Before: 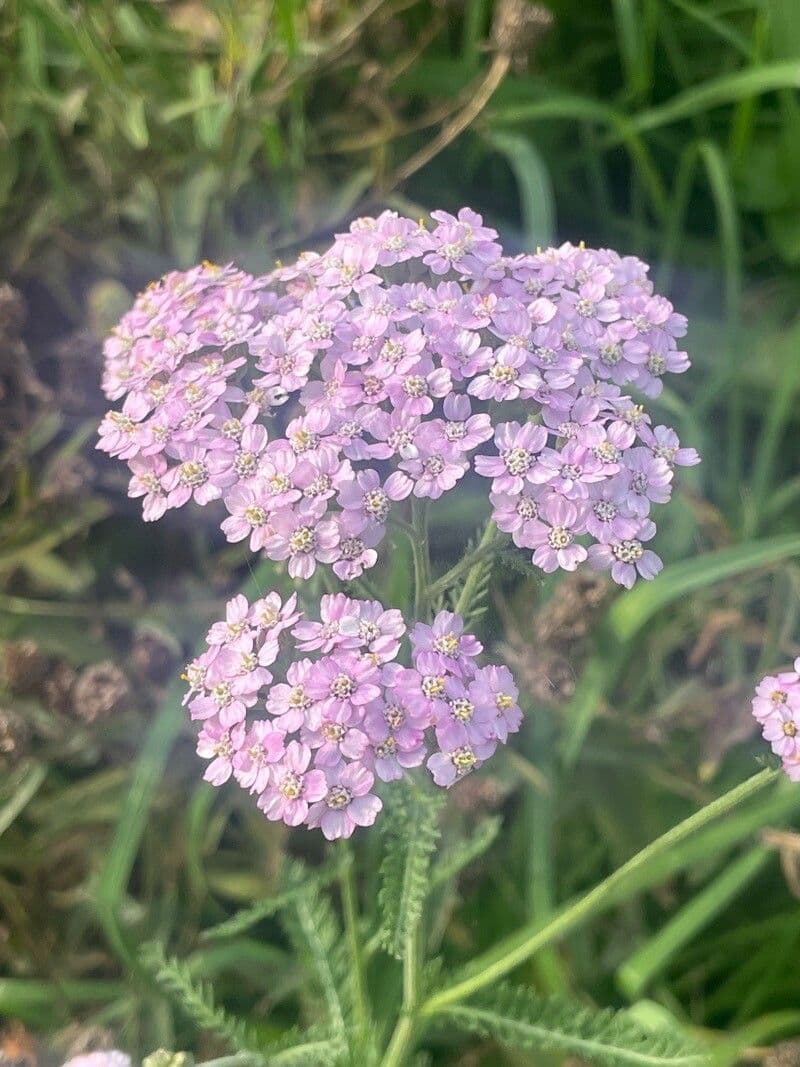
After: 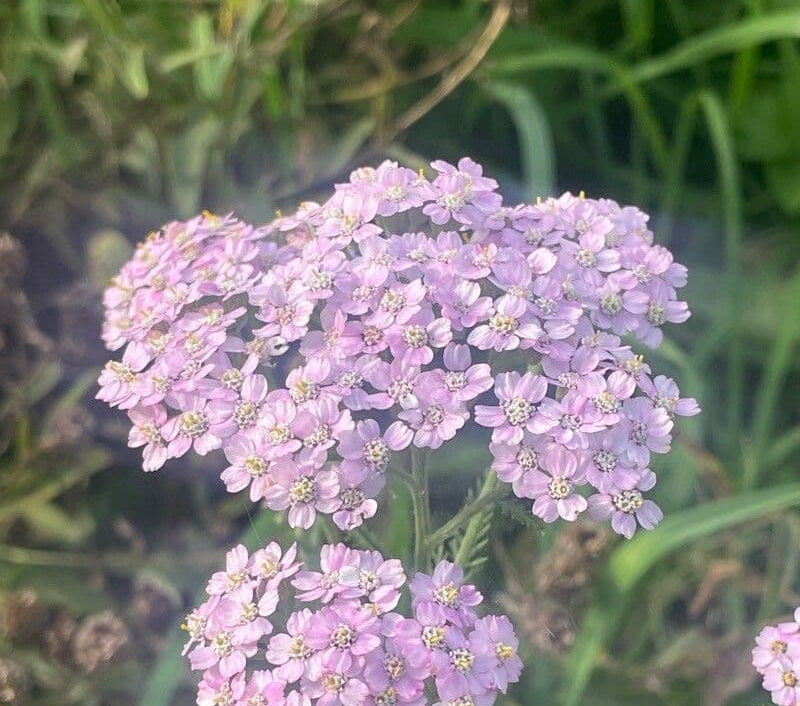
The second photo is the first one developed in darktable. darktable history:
crop and rotate: top 4.738%, bottom 29.036%
